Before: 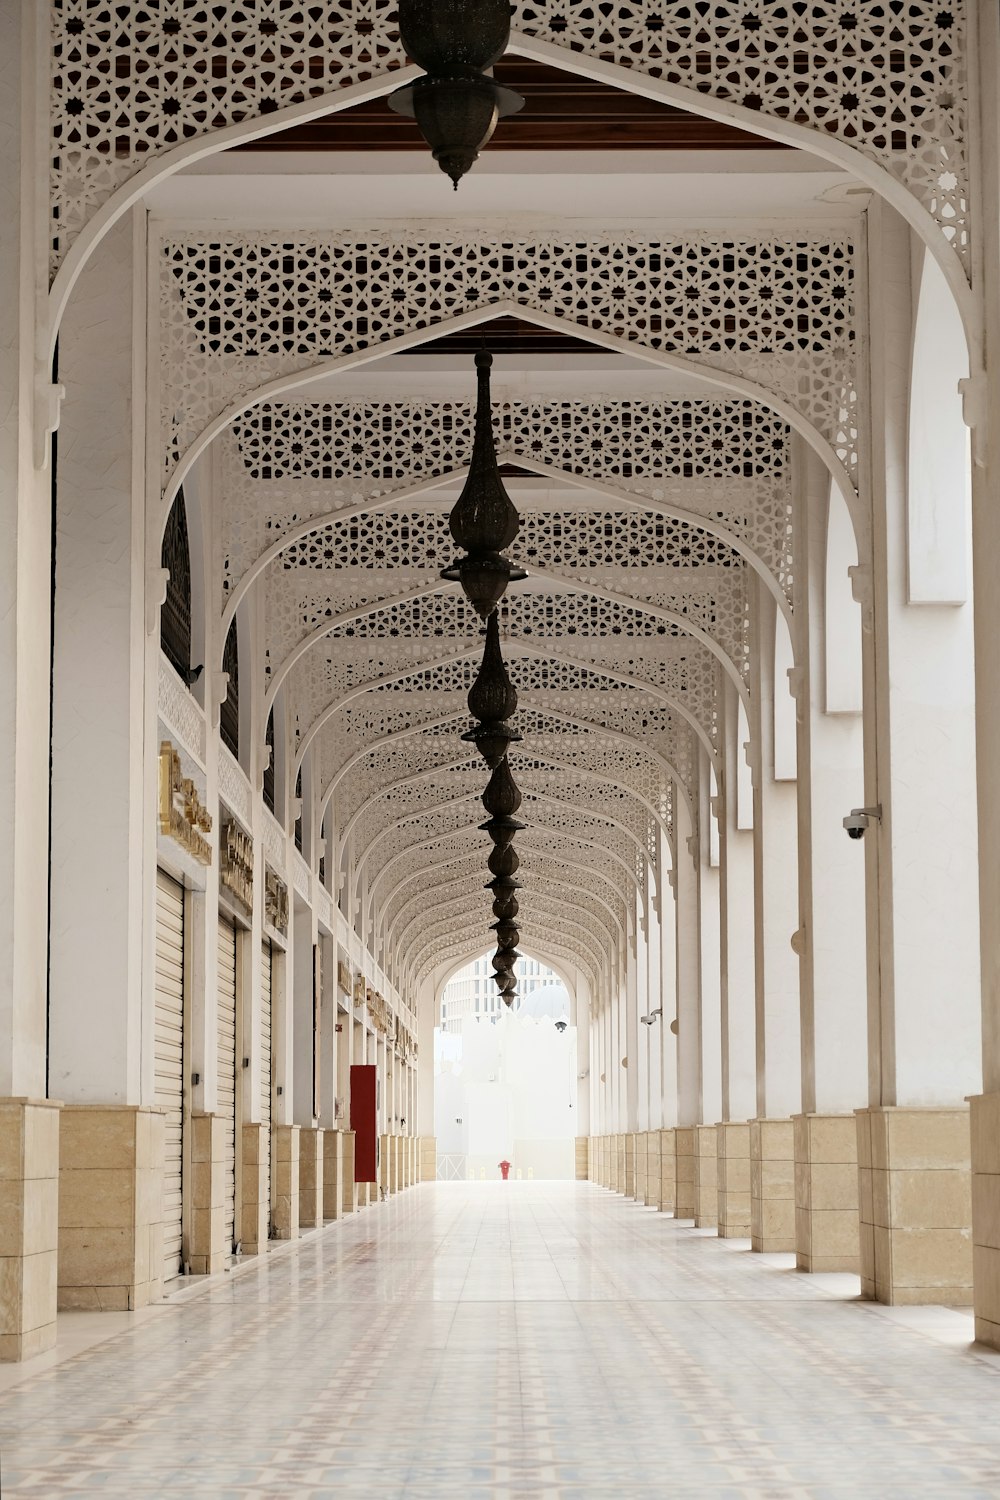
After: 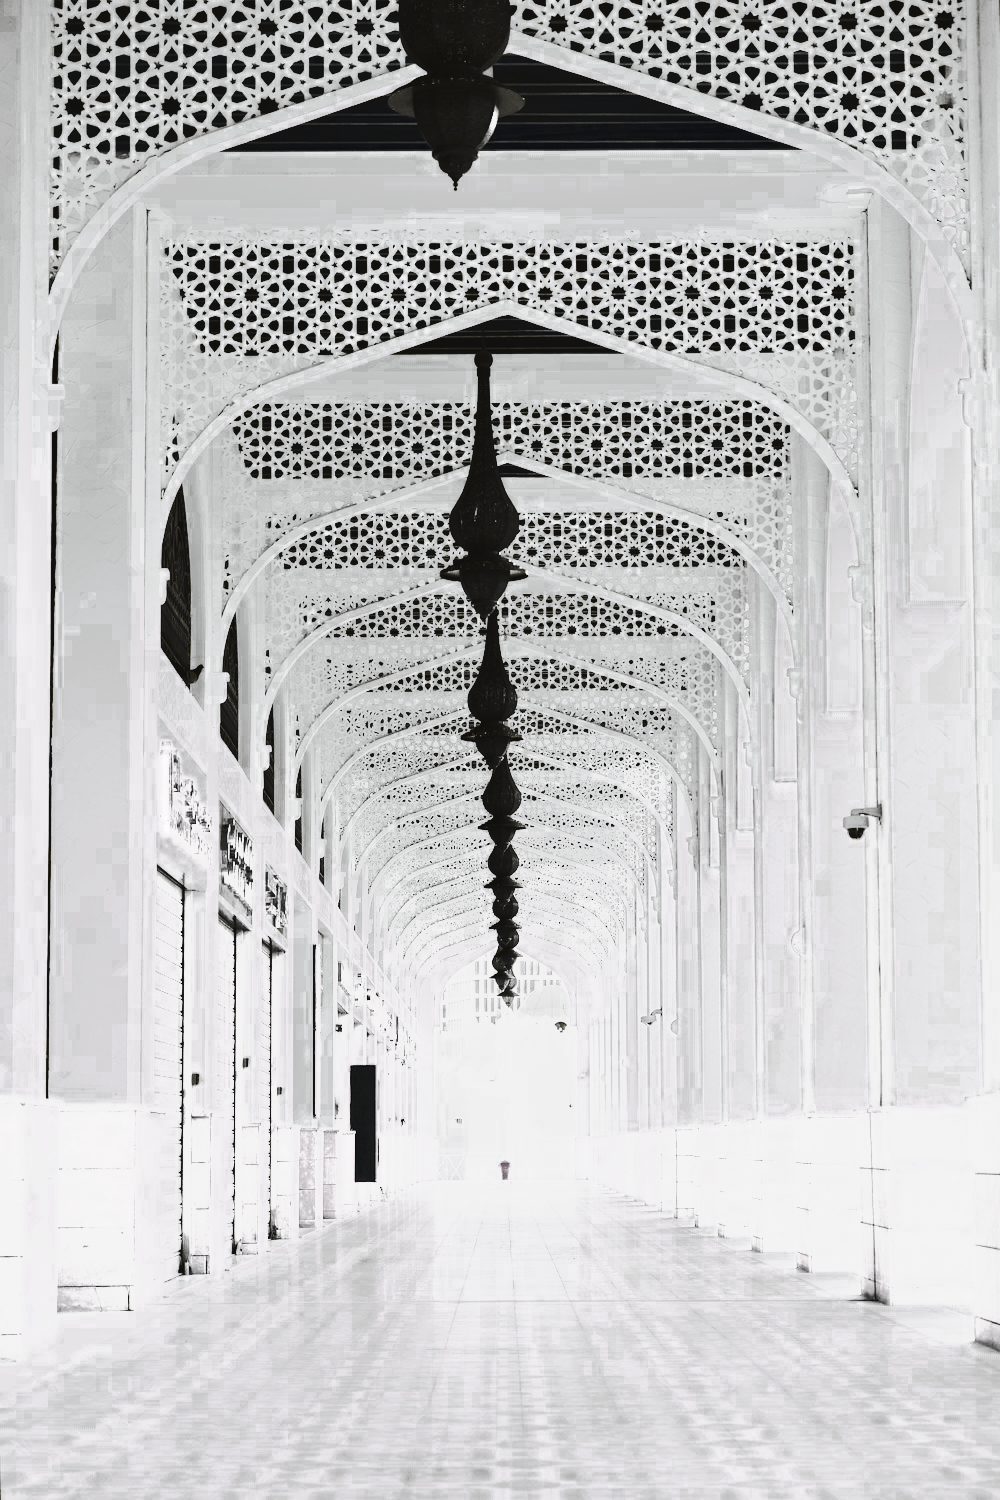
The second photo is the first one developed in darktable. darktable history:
tone curve: curves: ch0 [(0, 0) (0.003, 0.043) (0.011, 0.043) (0.025, 0.035) (0.044, 0.042) (0.069, 0.035) (0.1, 0.03) (0.136, 0.017) (0.177, 0.03) (0.224, 0.06) (0.277, 0.118) (0.335, 0.189) (0.399, 0.297) (0.468, 0.483) (0.543, 0.631) (0.623, 0.746) (0.709, 0.823) (0.801, 0.944) (0.898, 0.966) (1, 1)], preserve colors none
color look up table: target L [86.69, 86.69, 98.96, 98.52, 83.58, 89.13, 85.2, 98.71, 65.34, 42.64, 39.78, 200.37, 79.72, 79.88, 84.12, 98.84, 34.38, 86.52, 75.77, 45.79, 98.89, 22.62, 41.9, 42.25, 24.42, 21.7, 0.174, 0.279, 0.07, 0.035, 0.174, 0.244, 0.166, 21.7, 20.08, 20.54, 39.42, 14.68, 20.79, 20.54, 0.209, 0.306, 0.174, 68.76, 66.7, 55.84, 53.19, 0.035, 14.68], target a [10.72, 10.72, 0.002, 0.193, 0.001, -0.003, 0.626, 0.474, 0.001, 0.001, 0.001, 0, 0.002, 0.167, 4.015, 0.238, 0.001, 8.292, 0.095, 0.002, 0.475, 0.001 ×5, 0 ×6, -0.034, 0.001, 0.001, 0.001, -0.378, -1.418, 0.001, 0.001, 0, -0.034, 0, 0, 0.001, 0.002, 0.001, 0, -1.418], target b [-20.28, -20.28, -0.013, -0.159, -0.004, 0.026, -0.424, -0.369, -0.01, -0.009, -0.009, 0, -0.013, -0.137, -2.221, -0.191, -0.009, -4.336, -0.086, -0.012, -0.37, -0.006, -0.01, -0.01, -0.006, -0.004, 0 ×6, -0.012, -0.004, -0.006, -0.006, 4.914, 24.77, -0.006, -0.006, 0, -0.012, 0, 0.003, -0.005, -0.012, -0.009, 0, 24.77], num patches 49
